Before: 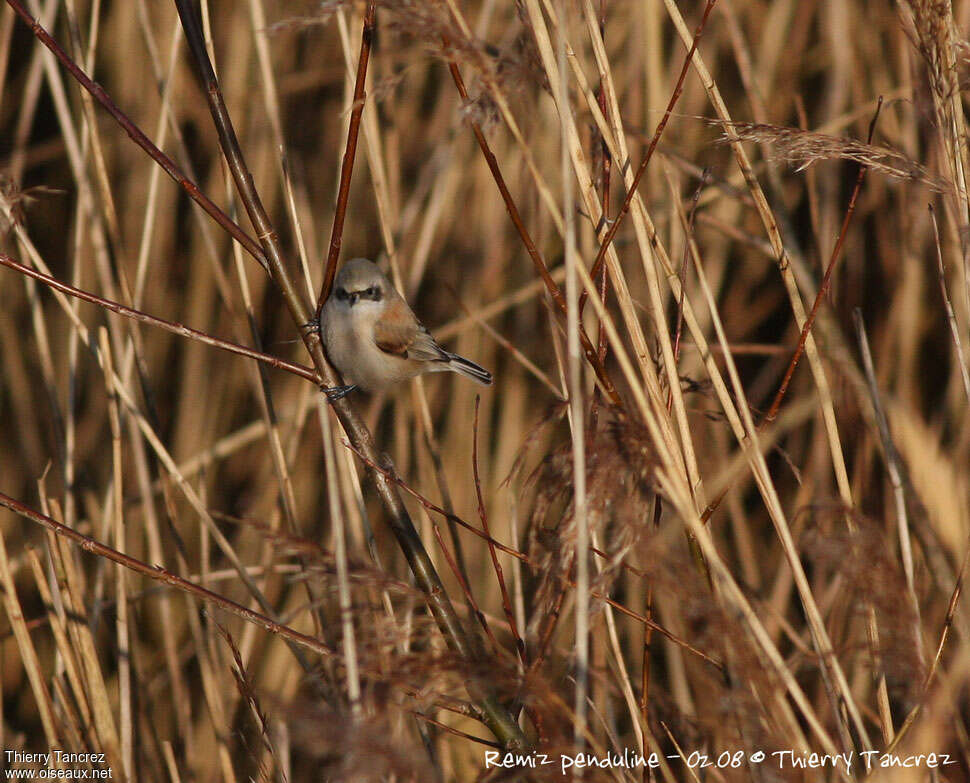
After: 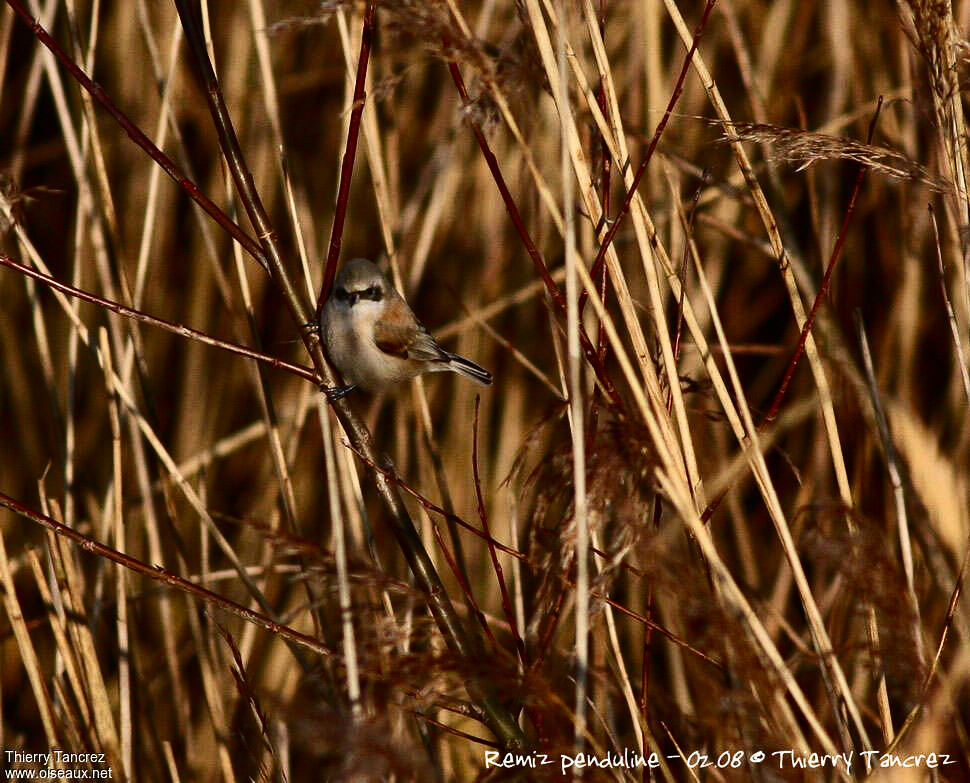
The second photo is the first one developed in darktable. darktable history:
contrast brightness saturation: contrast 0.314, brightness -0.066, saturation 0.167
